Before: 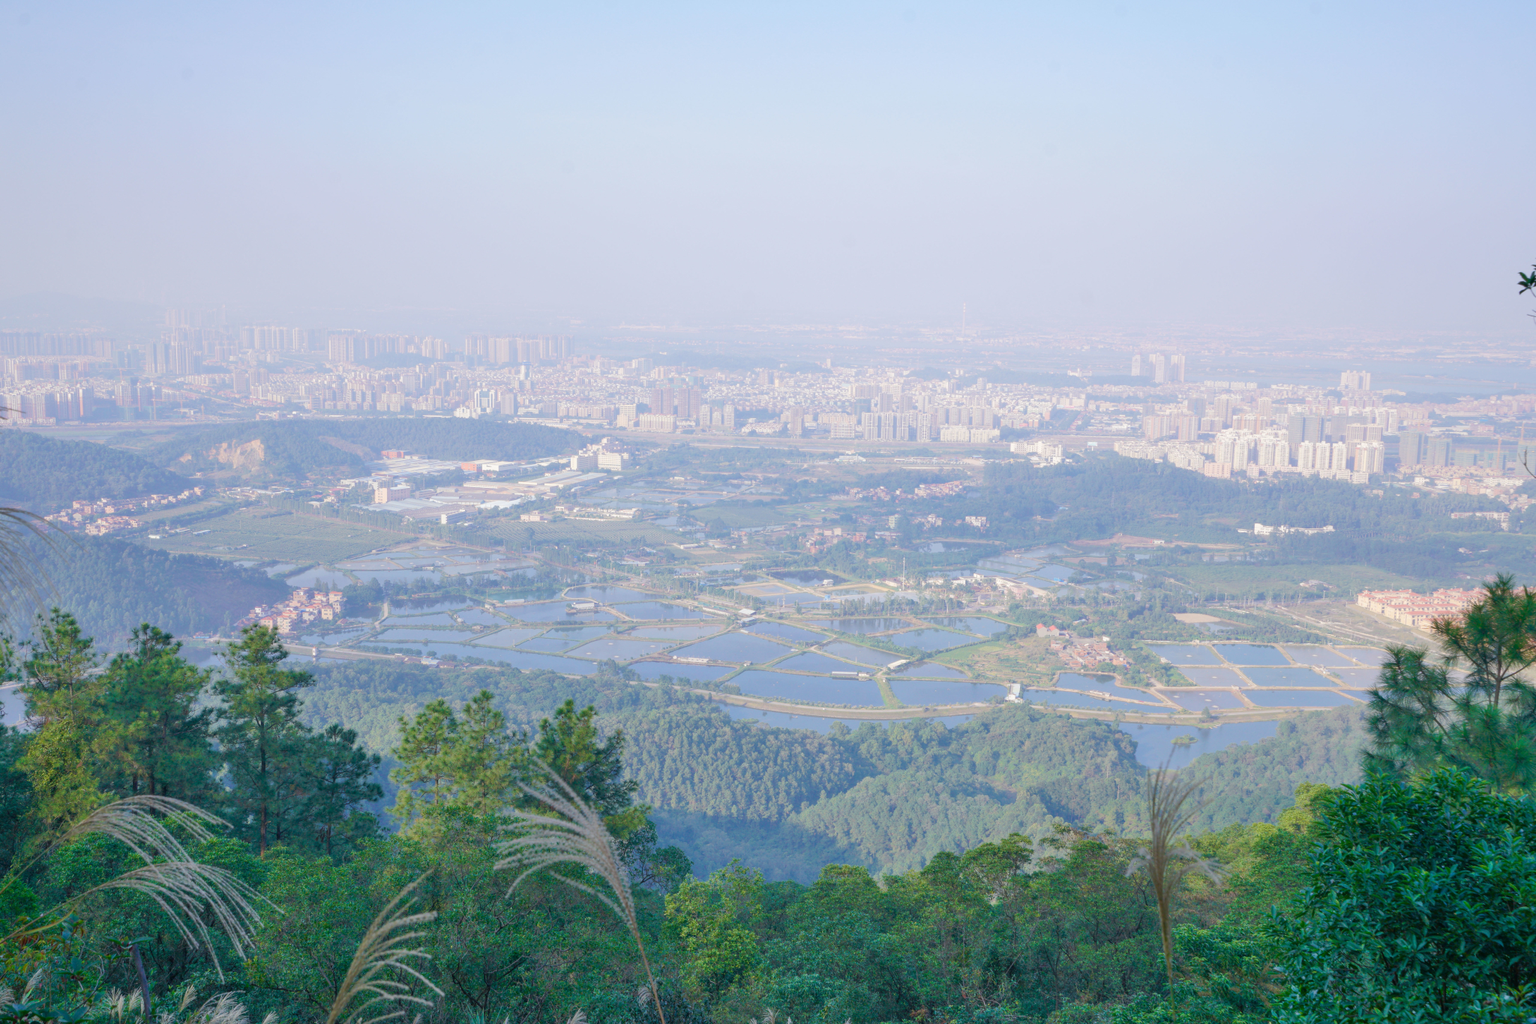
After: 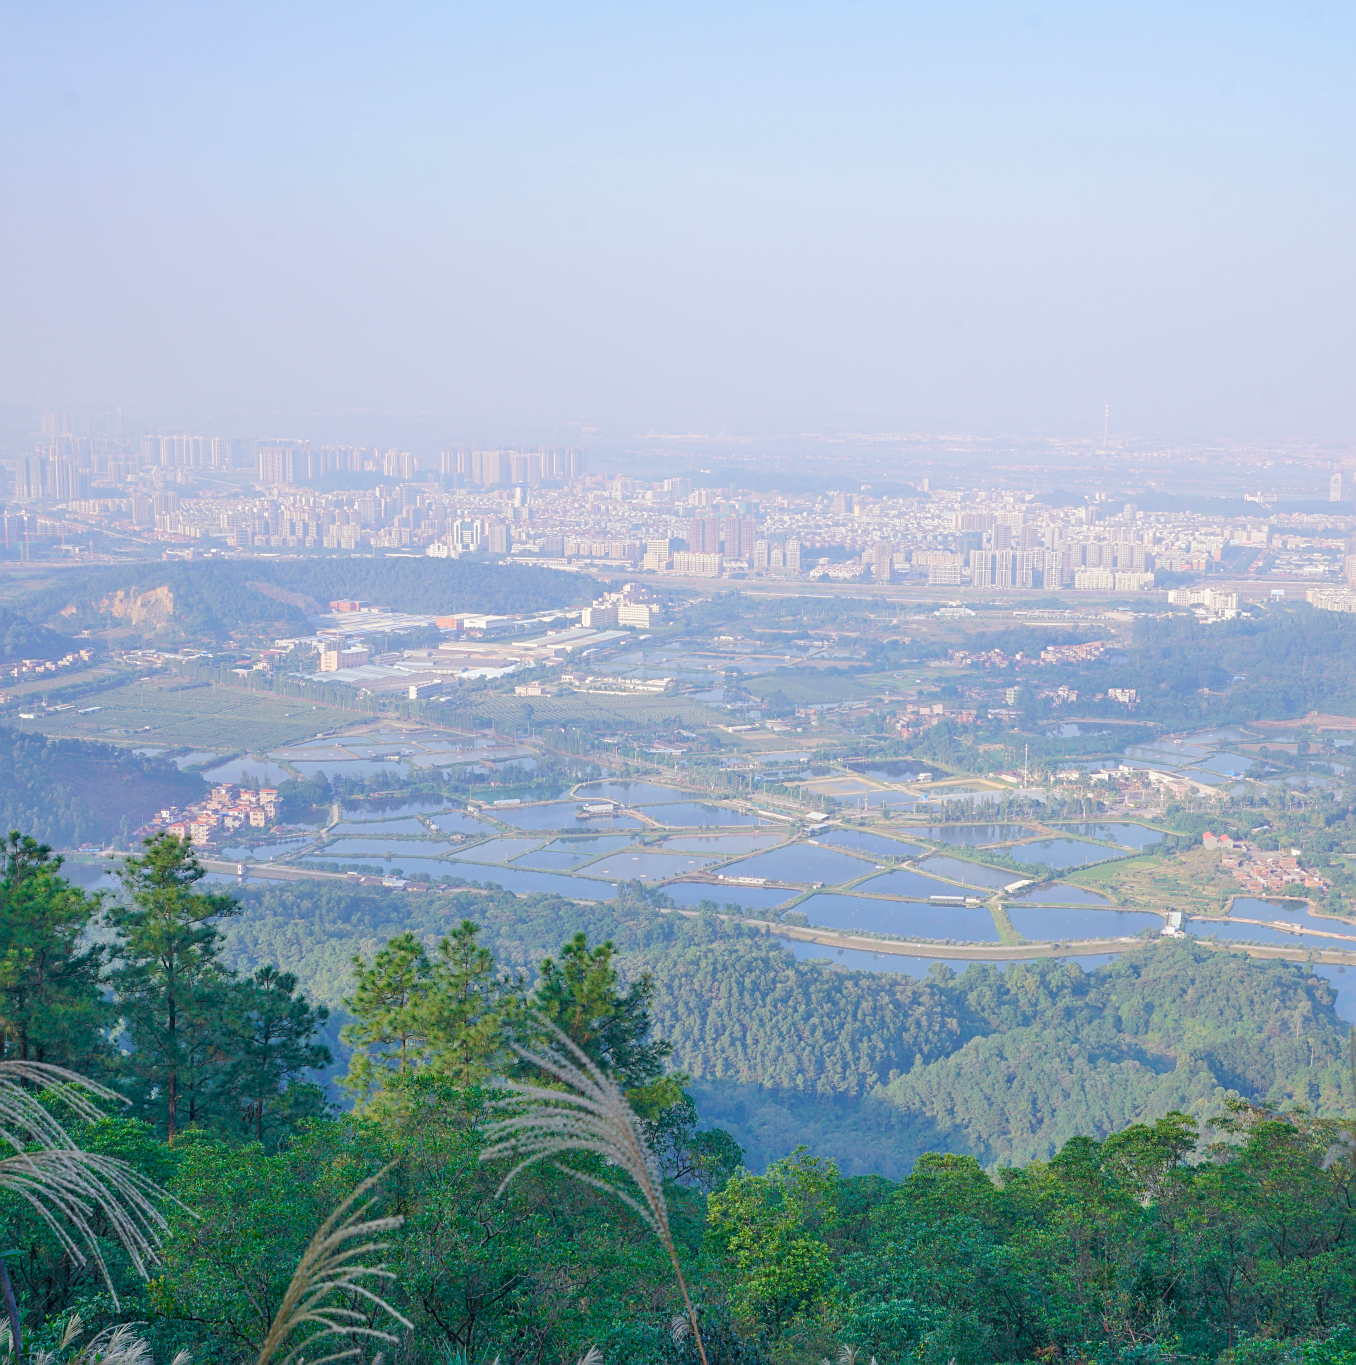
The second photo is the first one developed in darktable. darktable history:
sharpen: on, module defaults
crop and rotate: left 8.75%, right 25.028%
contrast brightness saturation: contrast 0.04, saturation 0.157
